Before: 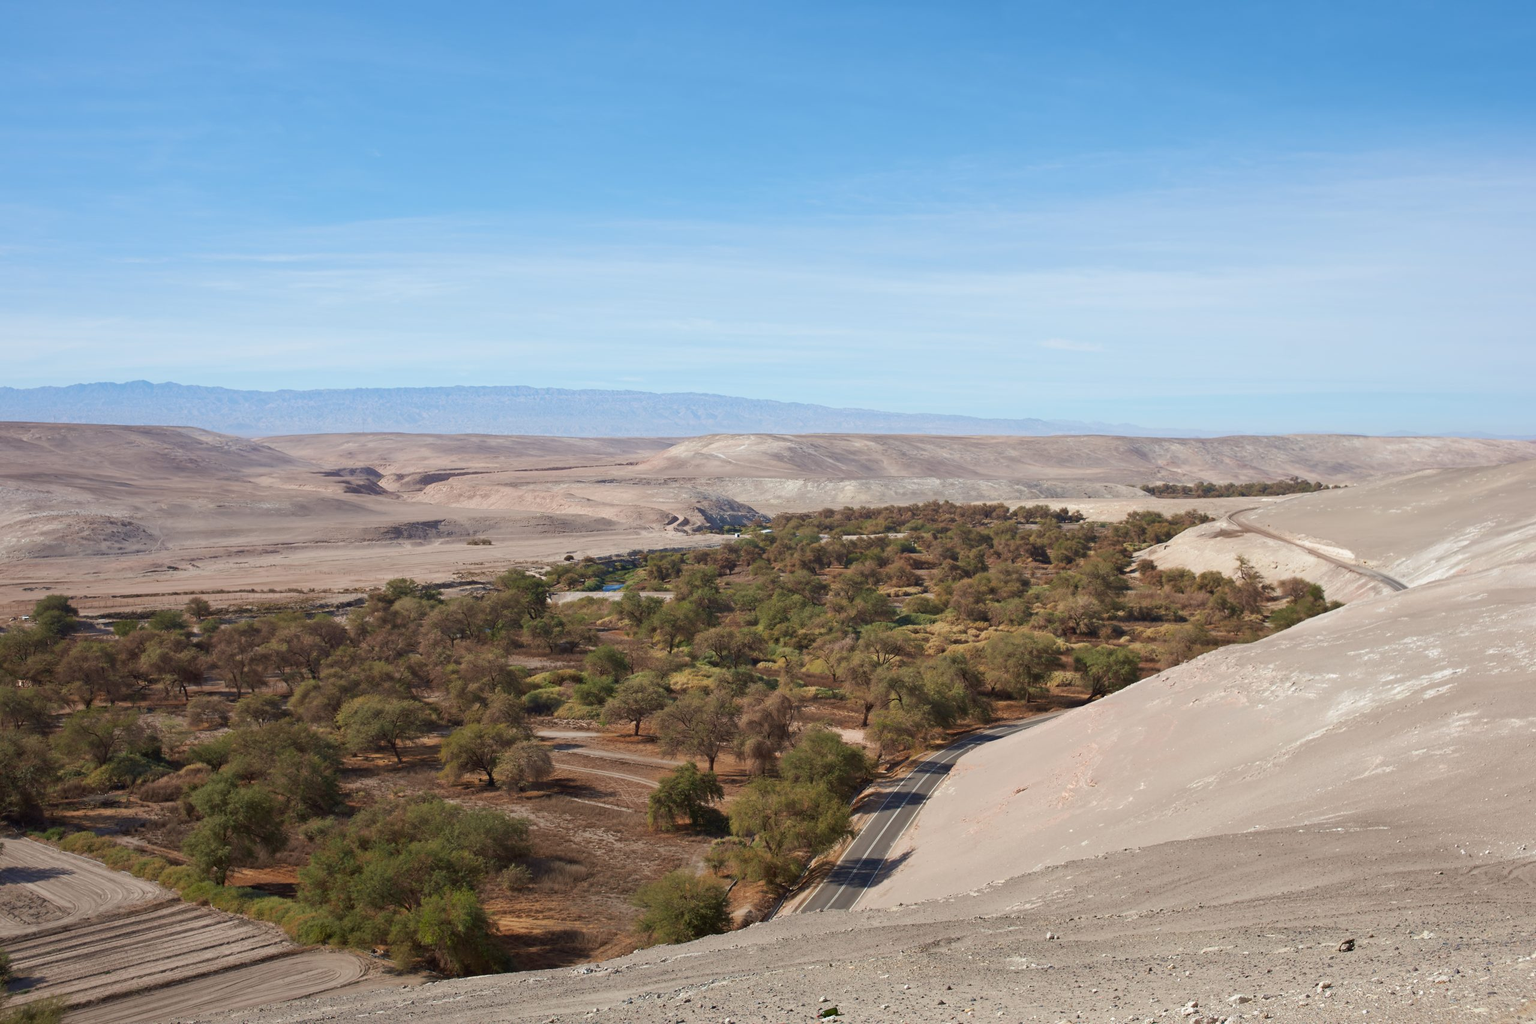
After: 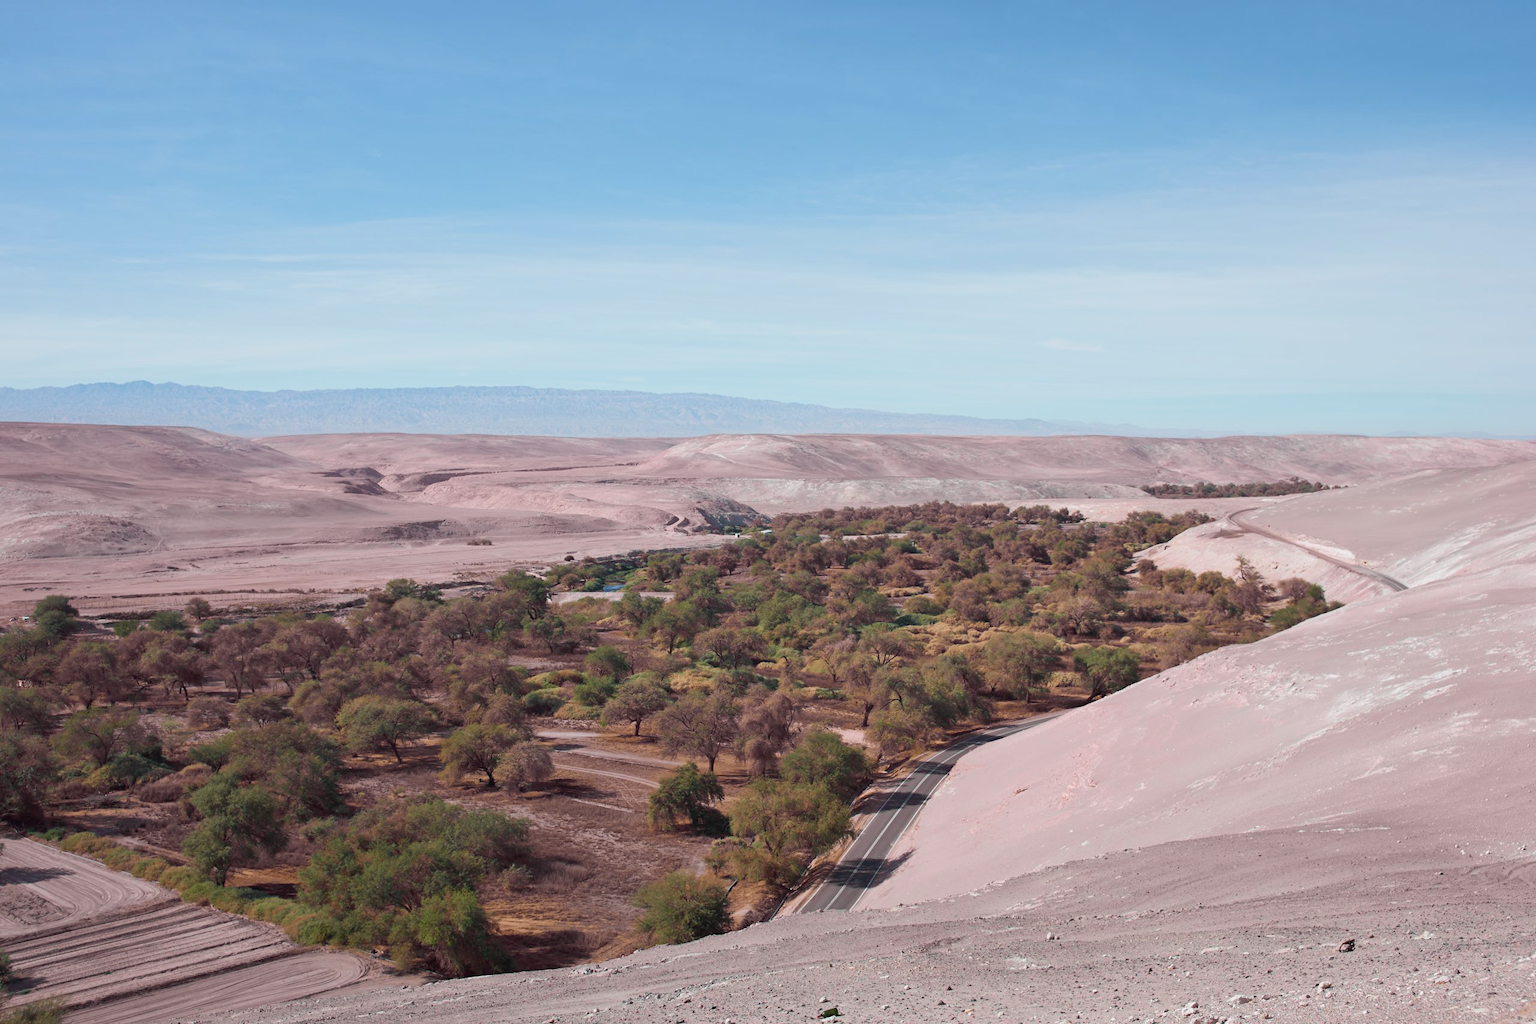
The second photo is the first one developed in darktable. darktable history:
tone curve: curves: ch0 [(0, 0) (0.822, 0.825) (0.994, 0.955)]; ch1 [(0, 0) (0.226, 0.261) (0.383, 0.397) (0.46, 0.46) (0.498, 0.501) (0.524, 0.543) (0.578, 0.575) (1, 1)]; ch2 [(0, 0) (0.438, 0.456) (0.5, 0.495) (0.547, 0.515) (0.597, 0.58) (0.629, 0.603) (1, 1)], color space Lab, independent channels, preserve colors none
